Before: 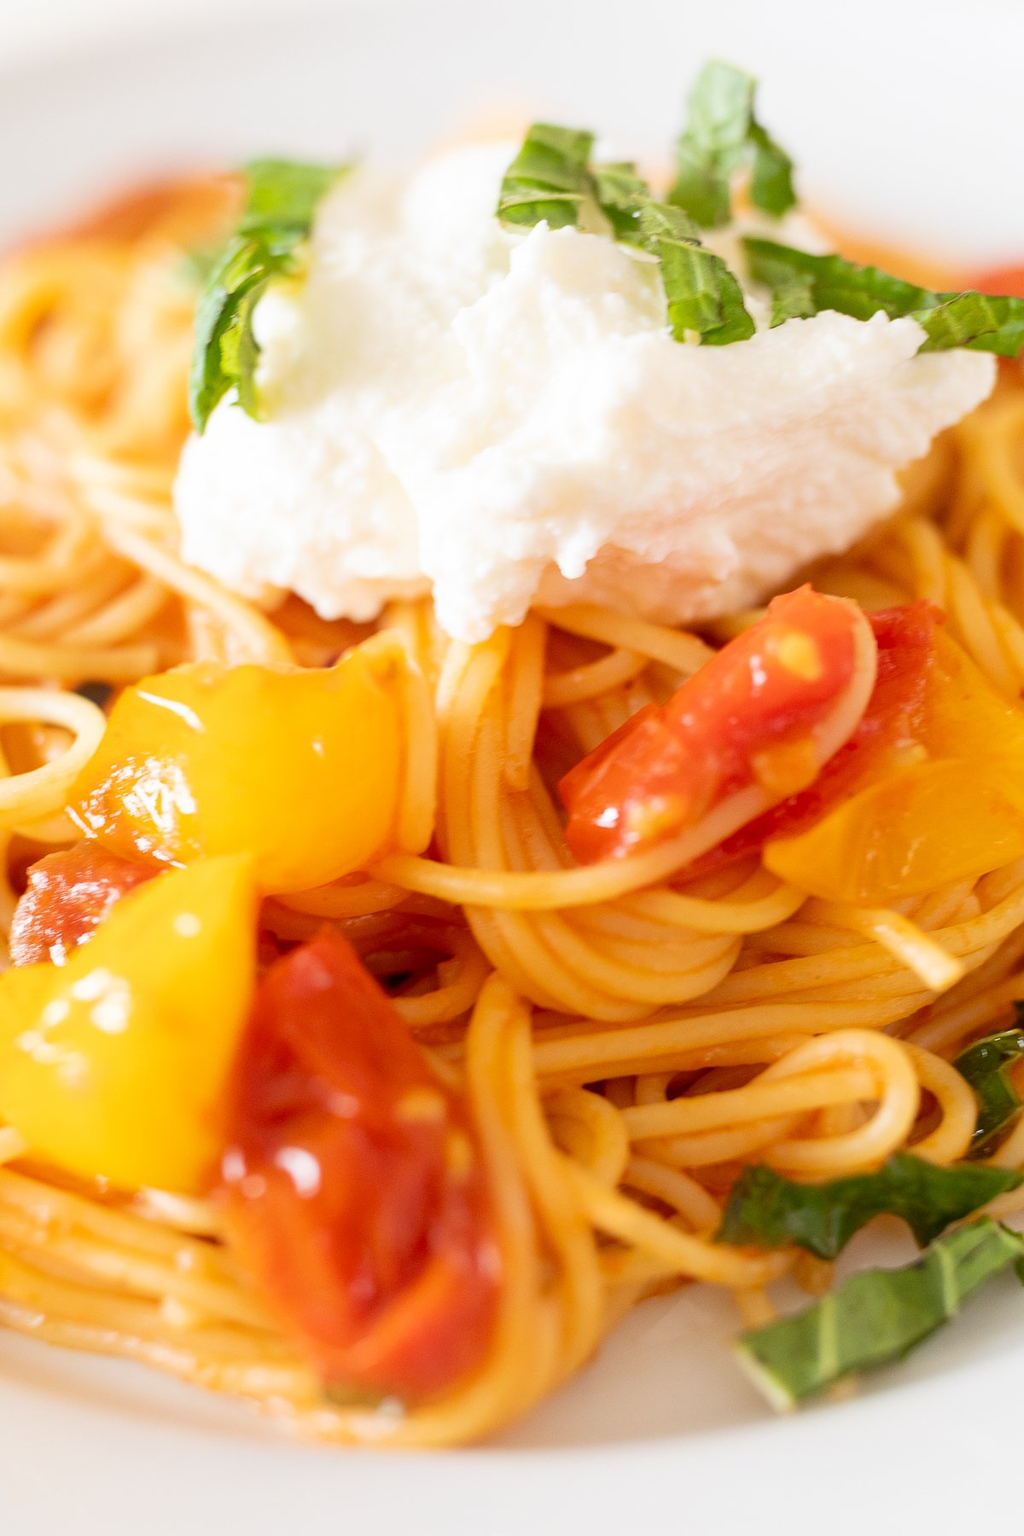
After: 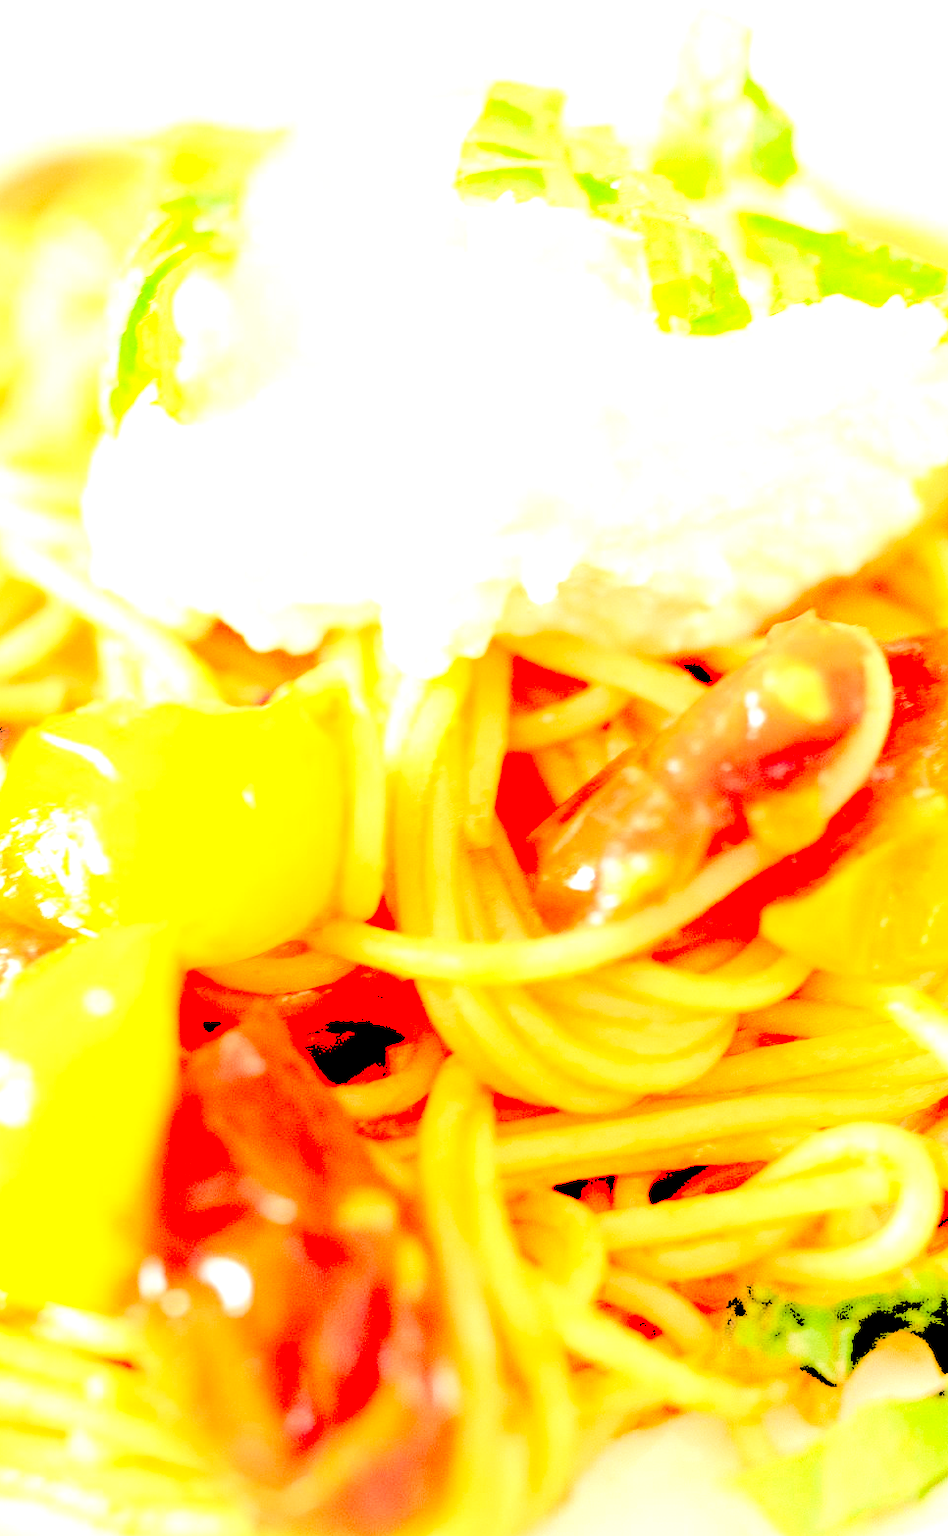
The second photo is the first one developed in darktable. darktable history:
crop: left 9.978%, top 3.528%, right 9.294%, bottom 9.519%
levels: levels [0.246, 0.256, 0.506]
